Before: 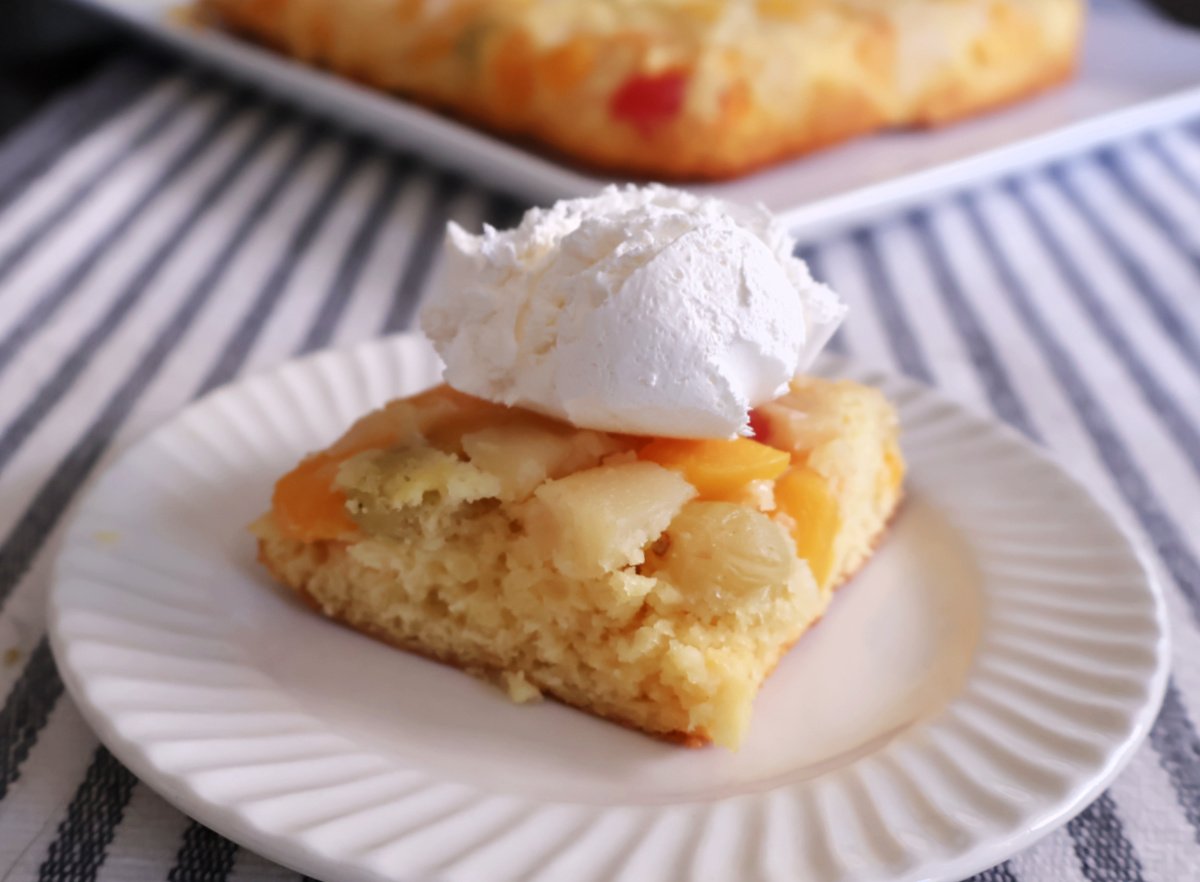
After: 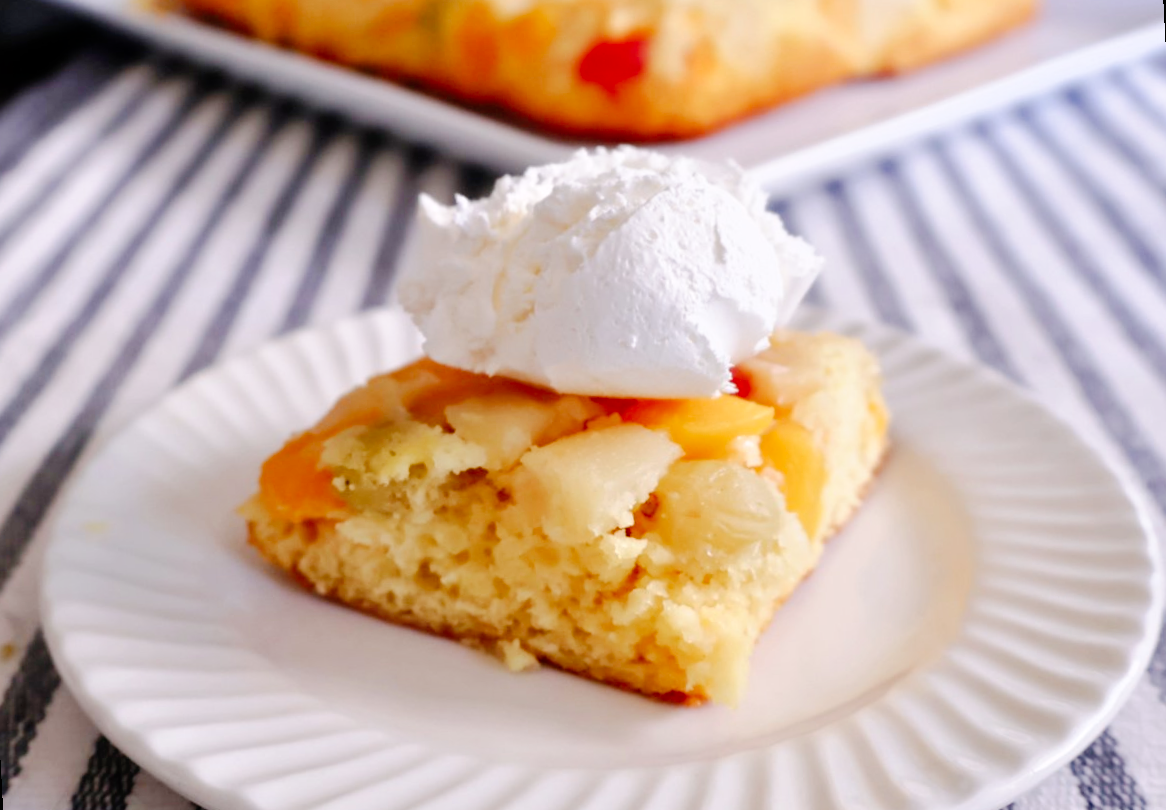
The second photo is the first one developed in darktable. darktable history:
tone equalizer: -8 EV 1 EV, -7 EV 1 EV, -6 EV 1 EV, -5 EV 1 EV, -4 EV 1 EV, -3 EV 0.75 EV, -2 EV 0.5 EV, -1 EV 0.25 EV
tone curve: curves: ch0 [(0, 0) (0.003, 0) (0.011, 0.001) (0.025, 0.003) (0.044, 0.005) (0.069, 0.012) (0.1, 0.023) (0.136, 0.039) (0.177, 0.088) (0.224, 0.15) (0.277, 0.24) (0.335, 0.337) (0.399, 0.437) (0.468, 0.535) (0.543, 0.629) (0.623, 0.71) (0.709, 0.782) (0.801, 0.856) (0.898, 0.94) (1, 1)], preserve colors none
rotate and perspective: rotation -3°, crop left 0.031, crop right 0.968, crop top 0.07, crop bottom 0.93
exposure: black level correction 0.001, compensate highlight preservation false
